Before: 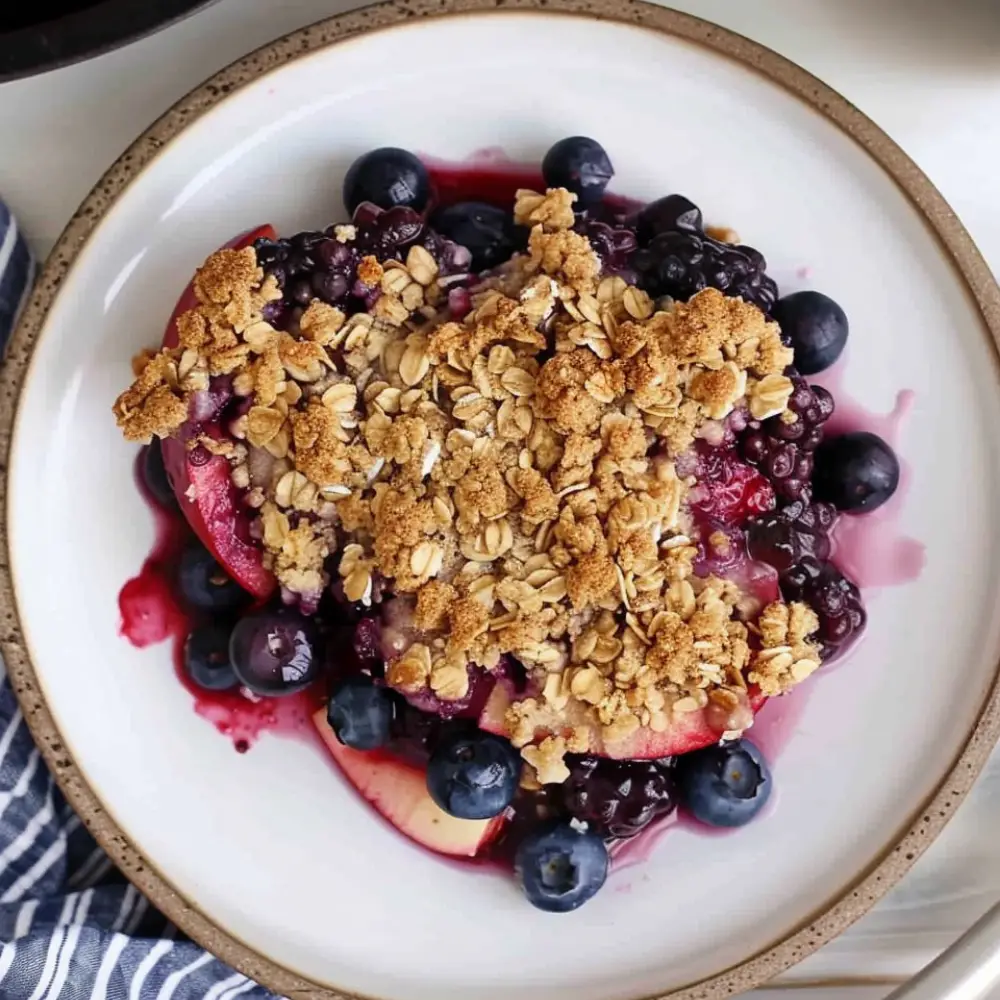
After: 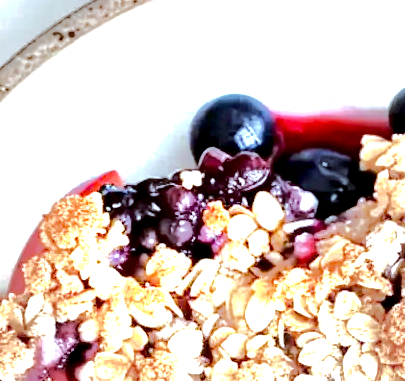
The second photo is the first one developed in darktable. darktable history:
crop: left 15.48%, top 5.463%, right 43.933%, bottom 56.418%
vignetting: fall-off start 63.99%, brightness -0.179, saturation -0.309, width/height ratio 0.889
shadows and highlights: shadows 1.51, highlights 39.83
color correction: highlights a* -10.67, highlights b* -19.55
exposure: black level correction 0.005, exposure 2.081 EV, compensate exposure bias true, compensate highlight preservation false
tone equalizer: -8 EV -0.521 EV, -7 EV -0.352 EV, -6 EV -0.063 EV, -5 EV 0.412 EV, -4 EV 0.99 EV, -3 EV 0.781 EV, -2 EV -0.01 EV, -1 EV 0.135 EV, +0 EV -0.021 EV, edges refinement/feathering 500, mask exposure compensation -1.57 EV, preserve details no
